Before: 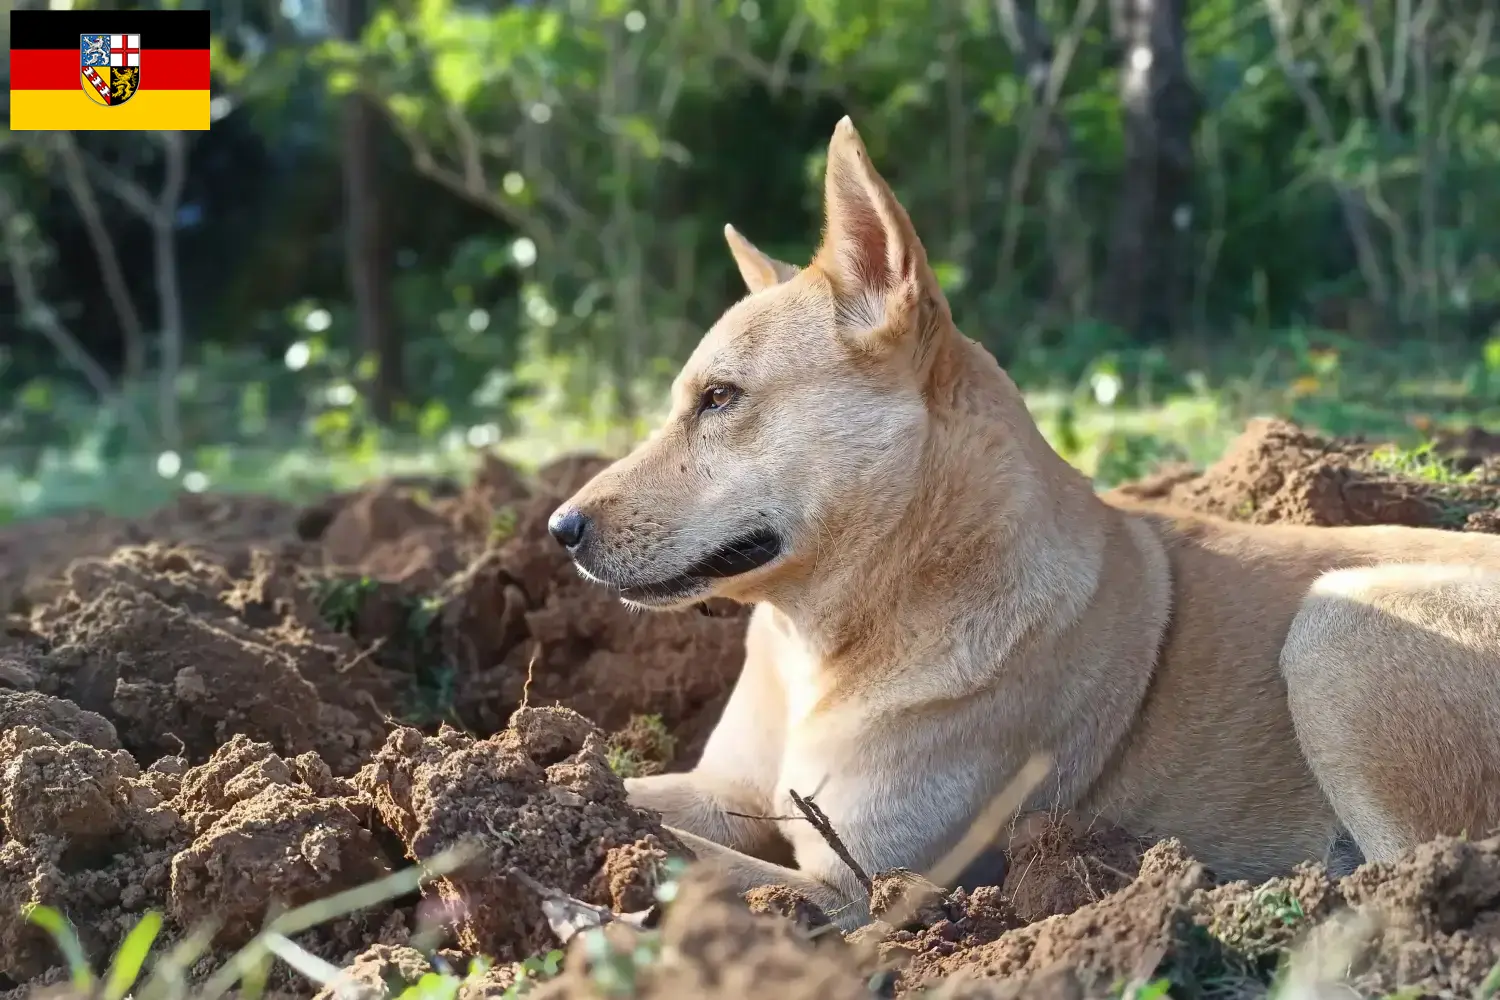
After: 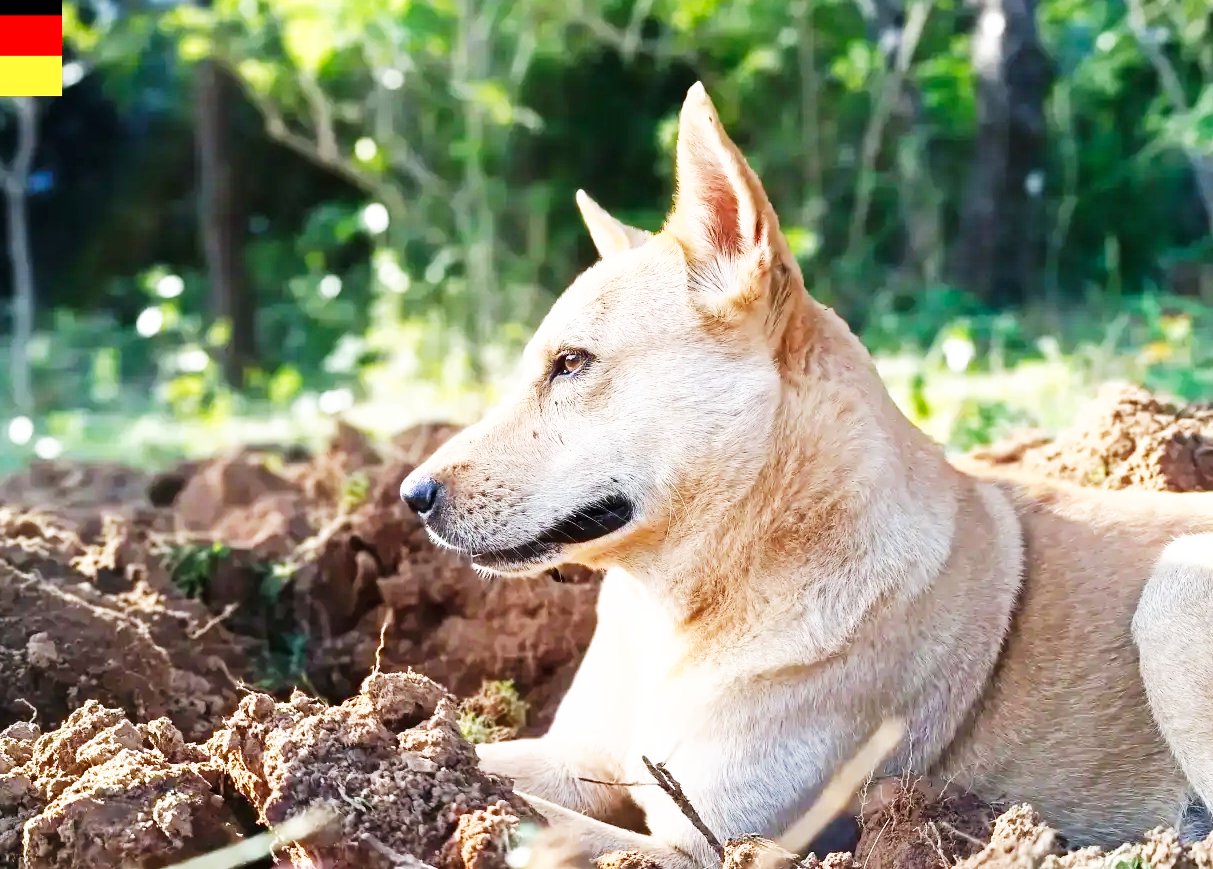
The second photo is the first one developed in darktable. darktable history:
crop: left 9.929%, top 3.475%, right 9.188%, bottom 9.529%
white balance: red 1.004, blue 1.024
base curve: curves: ch0 [(0, 0) (0.007, 0.004) (0.027, 0.03) (0.046, 0.07) (0.207, 0.54) (0.442, 0.872) (0.673, 0.972) (1, 1)], preserve colors none
